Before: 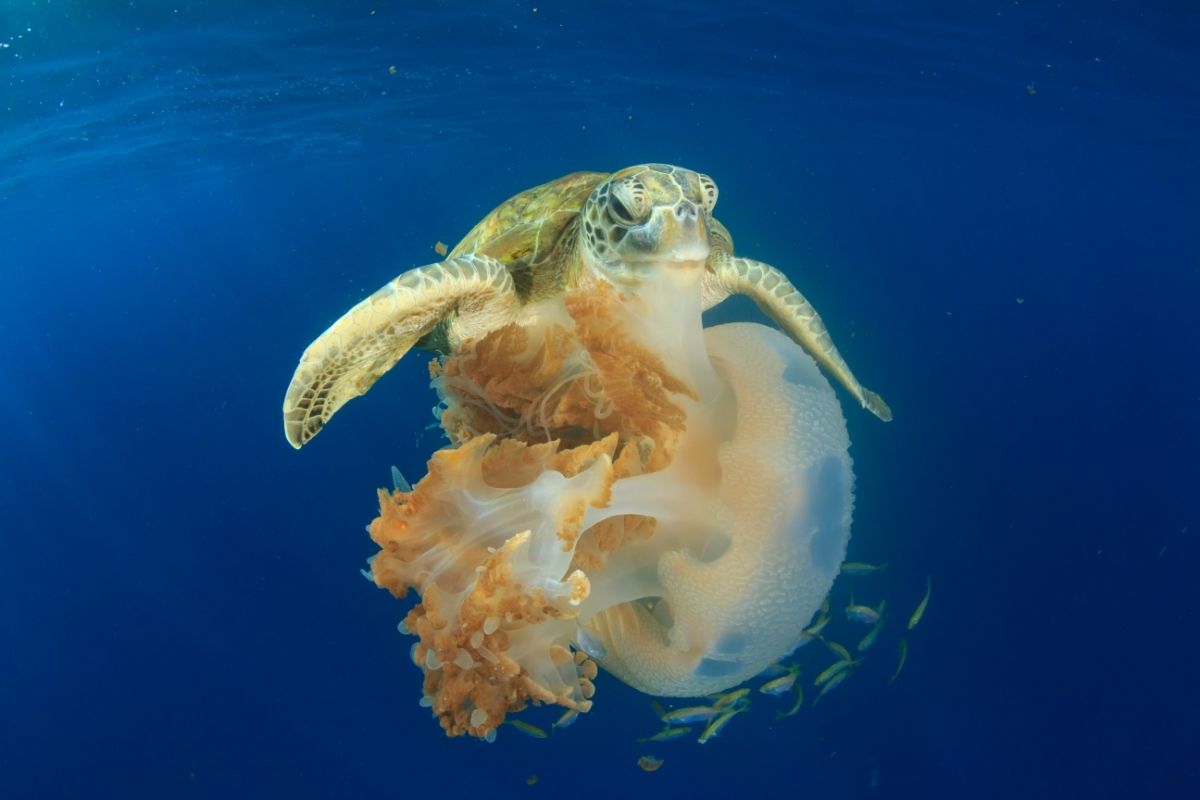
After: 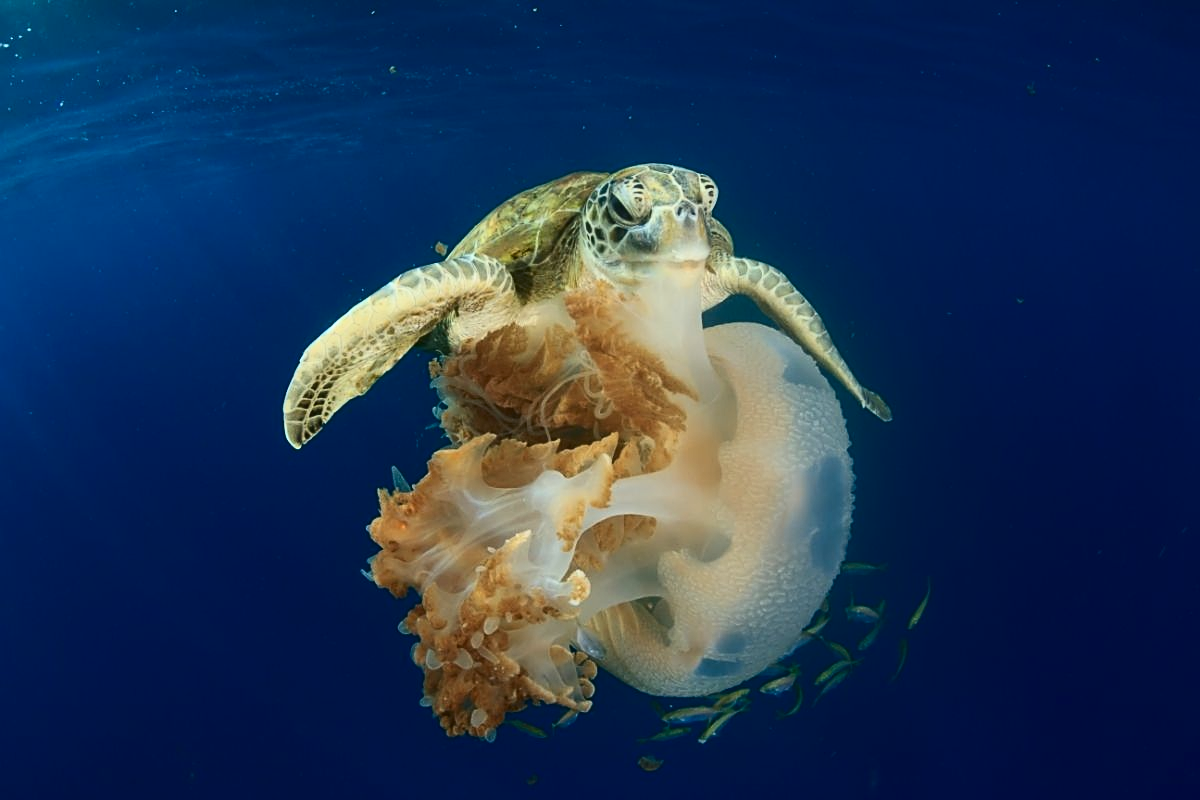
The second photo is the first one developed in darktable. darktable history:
contrast brightness saturation: contrast 0.28
sharpen: on, module defaults
tone equalizer: on, module defaults
exposure: exposure -0.36 EV, compensate highlight preservation false
